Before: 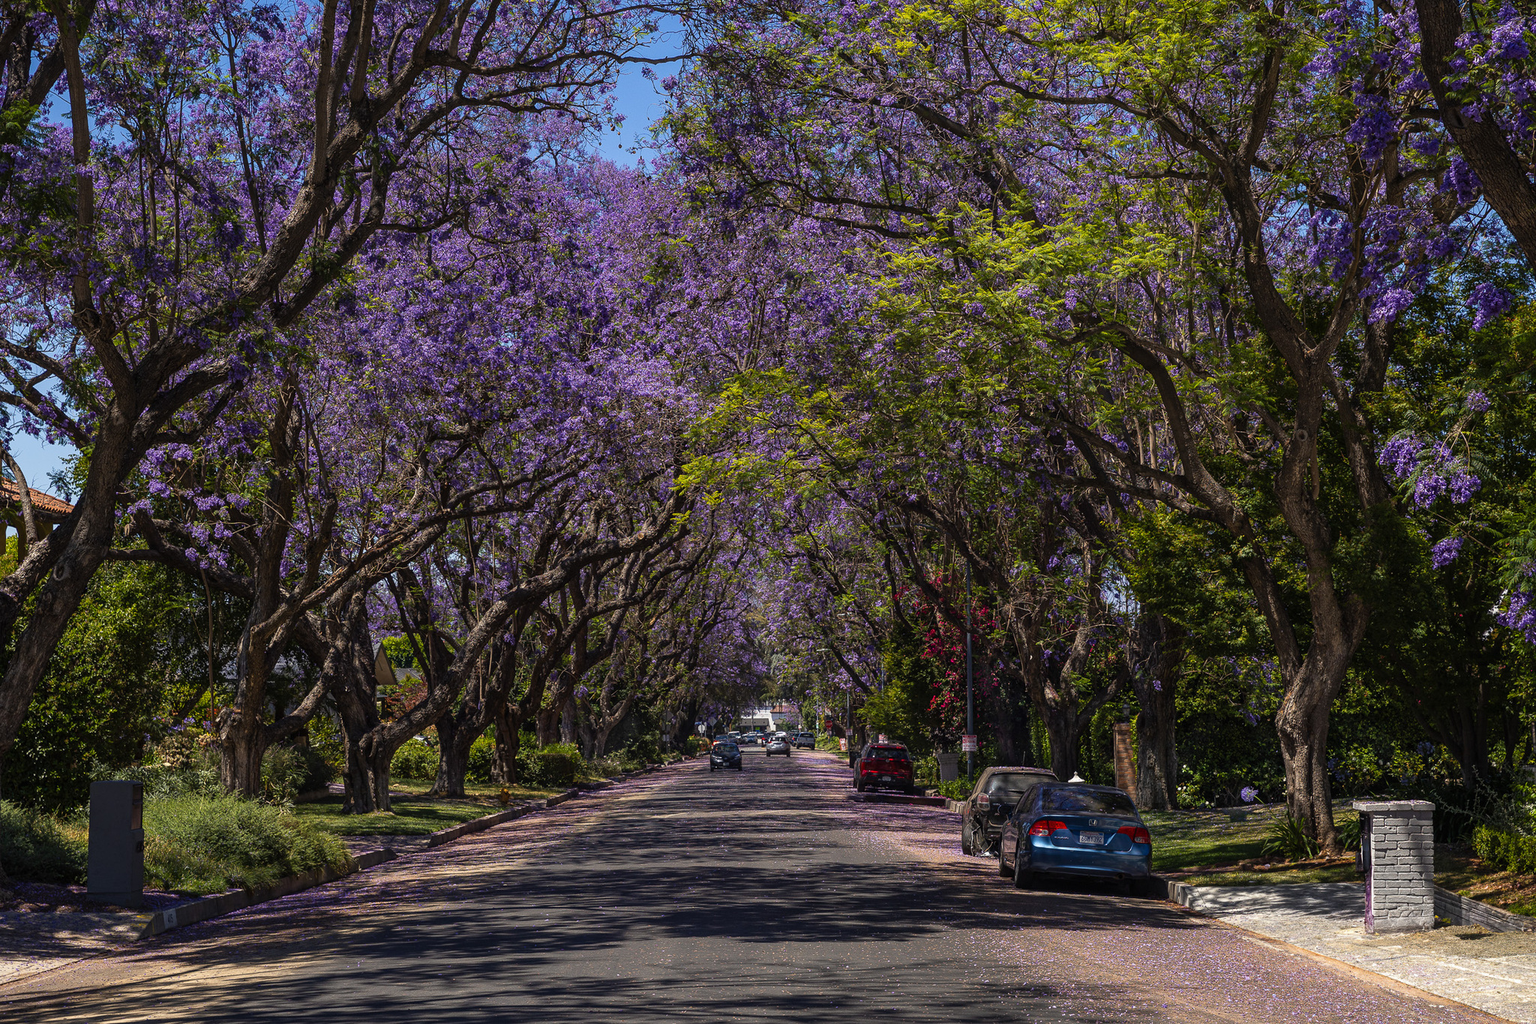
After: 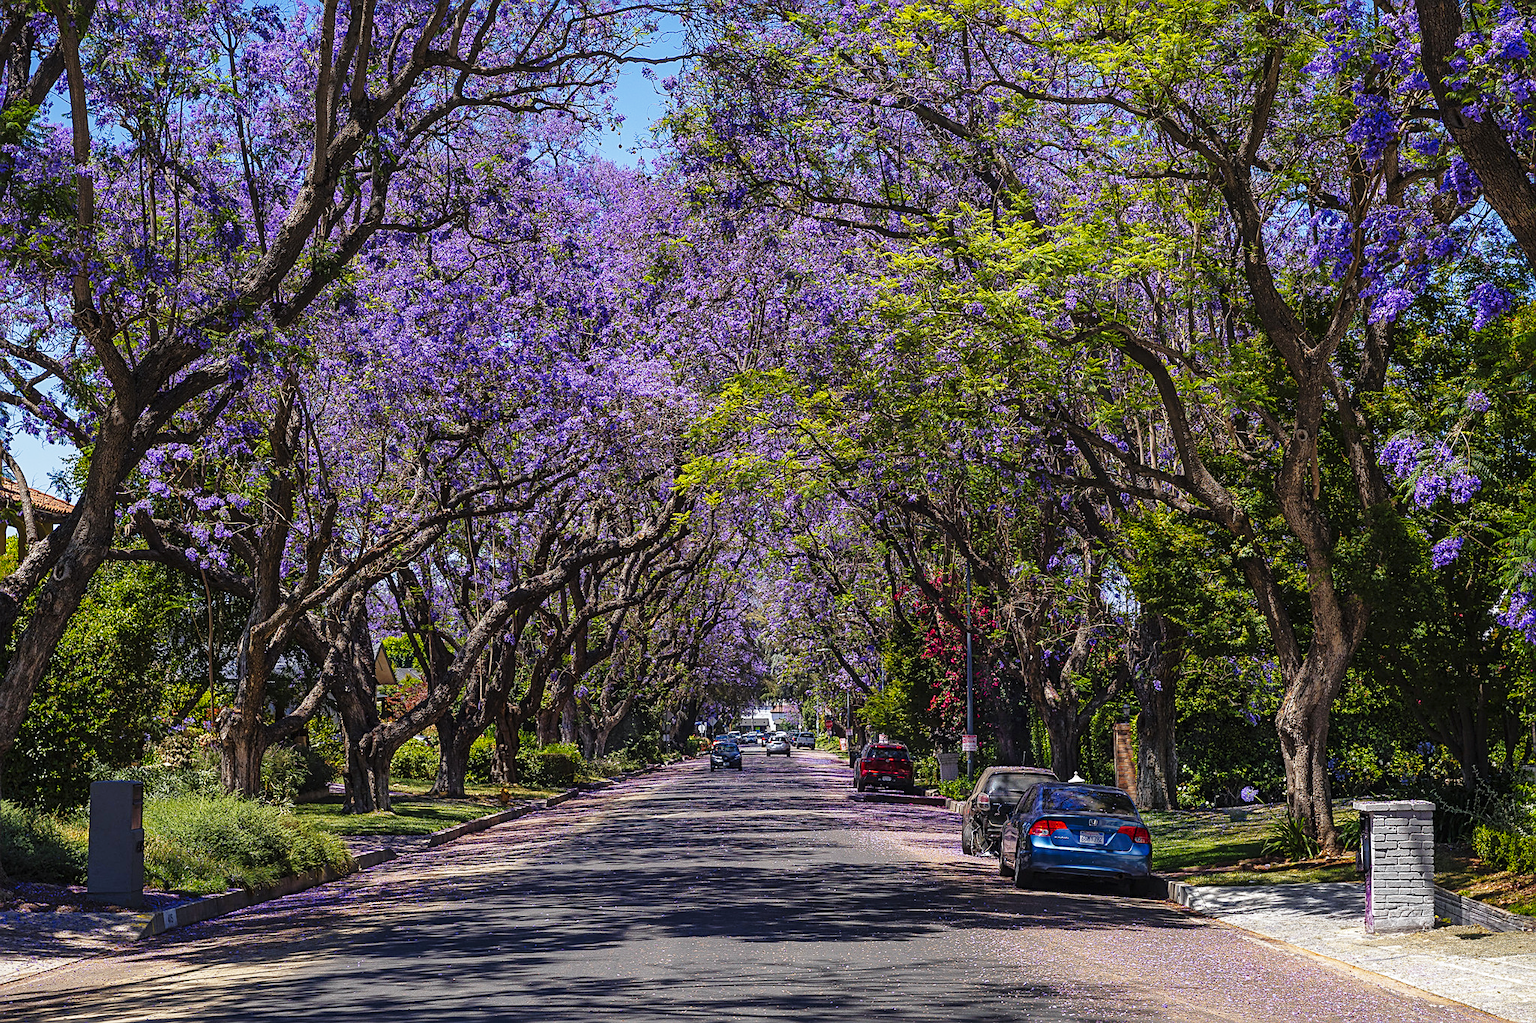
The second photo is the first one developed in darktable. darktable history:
base curve: curves: ch0 [(0, 0) (0.028, 0.03) (0.121, 0.232) (0.46, 0.748) (0.859, 0.968) (1, 1)], preserve colors none
white balance: red 0.967, blue 1.049
sharpen: on, module defaults
shadows and highlights: on, module defaults
